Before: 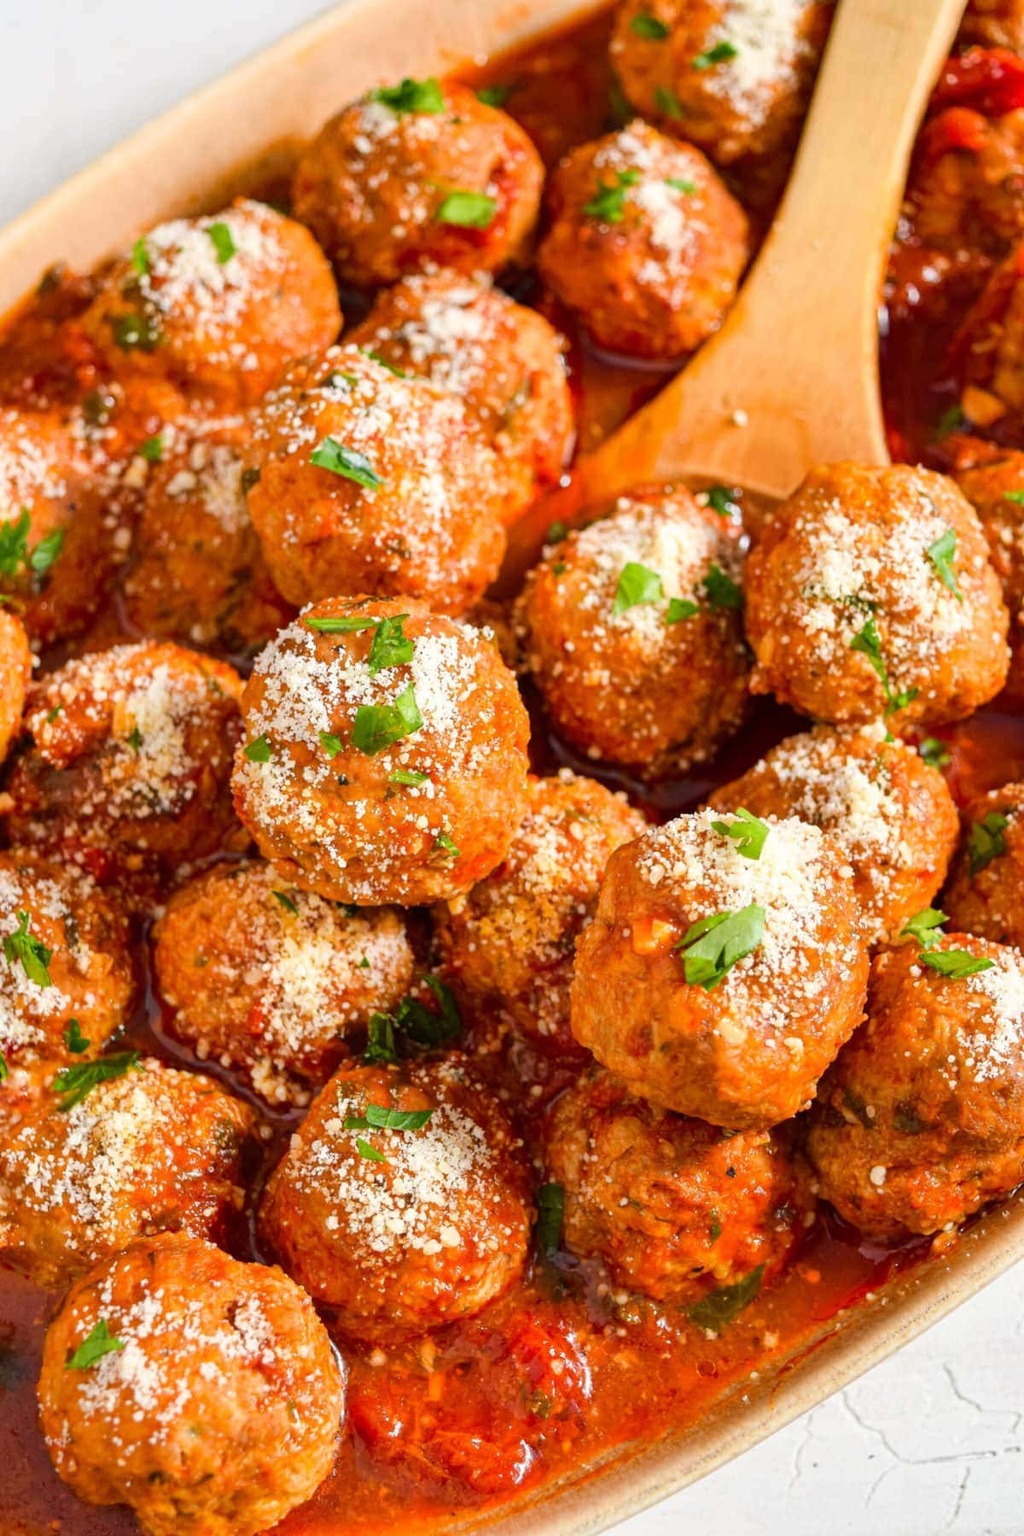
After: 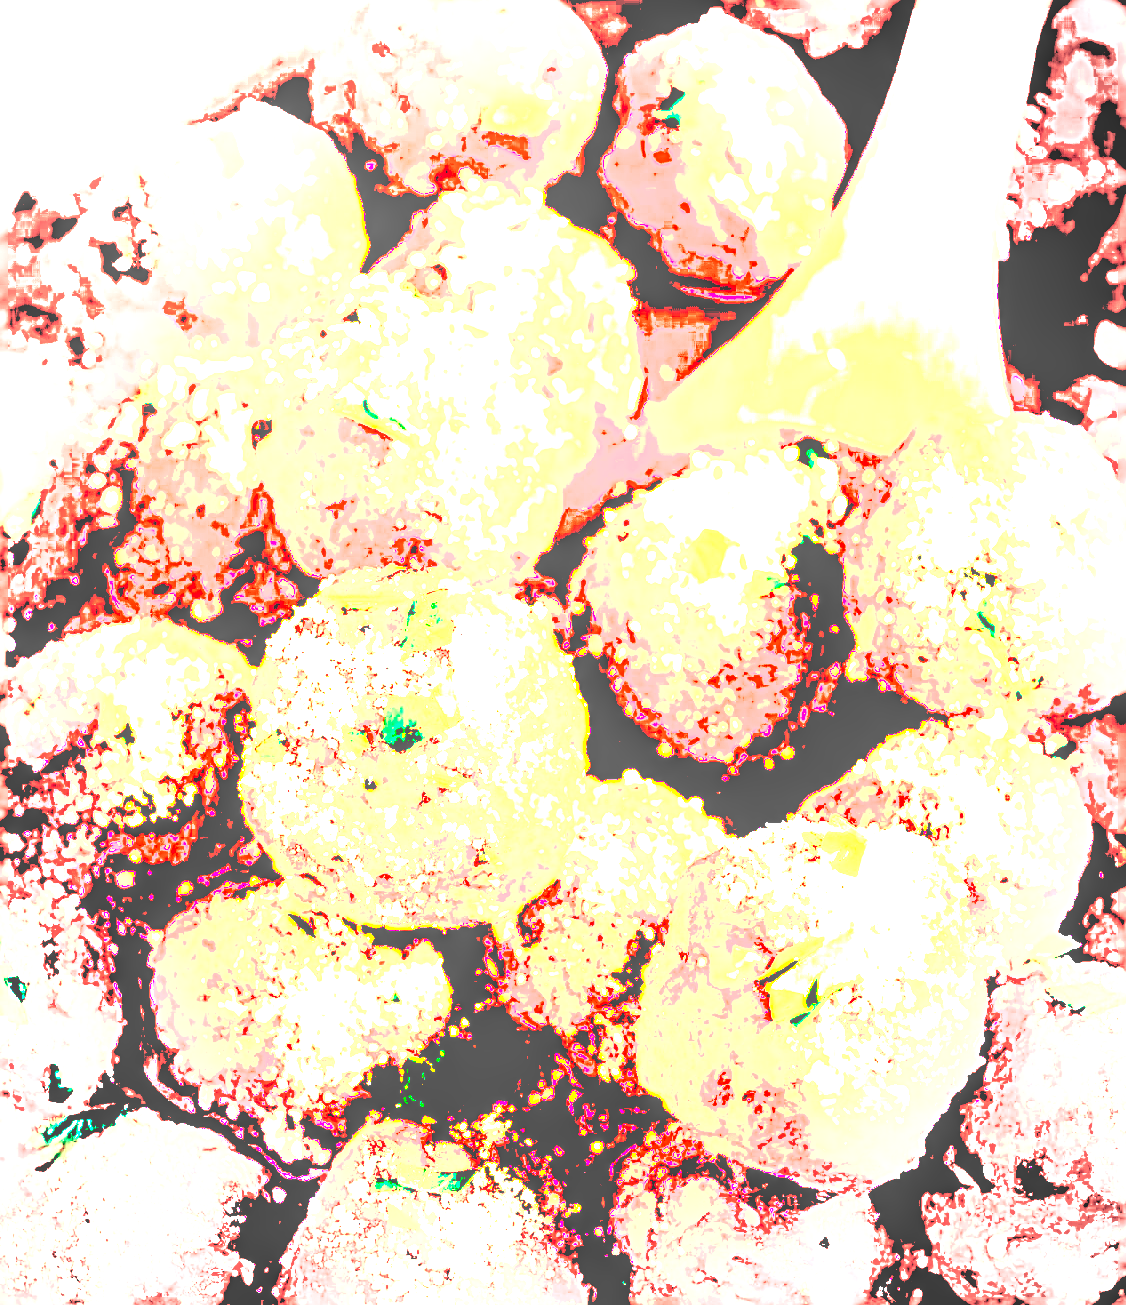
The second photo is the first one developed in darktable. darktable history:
color balance rgb: perceptual saturation grading › global saturation 20%, perceptual saturation grading › highlights -25%, perceptual saturation grading › shadows 25%
crop: left 2.737%, top 7.287%, right 3.421%, bottom 20.179%
sharpen: radius 3.119
tone curve: curves: ch0 [(0, 0) (0.003, 0.013) (0.011, 0.016) (0.025, 0.021) (0.044, 0.029) (0.069, 0.039) (0.1, 0.056) (0.136, 0.085) (0.177, 0.14) (0.224, 0.201) (0.277, 0.28) (0.335, 0.372) (0.399, 0.475) (0.468, 0.567) (0.543, 0.643) (0.623, 0.722) (0.709, 0.801) (0.801, 0.859) (0.898, 0.927) (1, 1)], preserve colors none
vignetting: automatic ratio true
local contrast: detail 130%
exposure: black level correction 0.1, exposure 3 EV, compensate highlight preservation false
